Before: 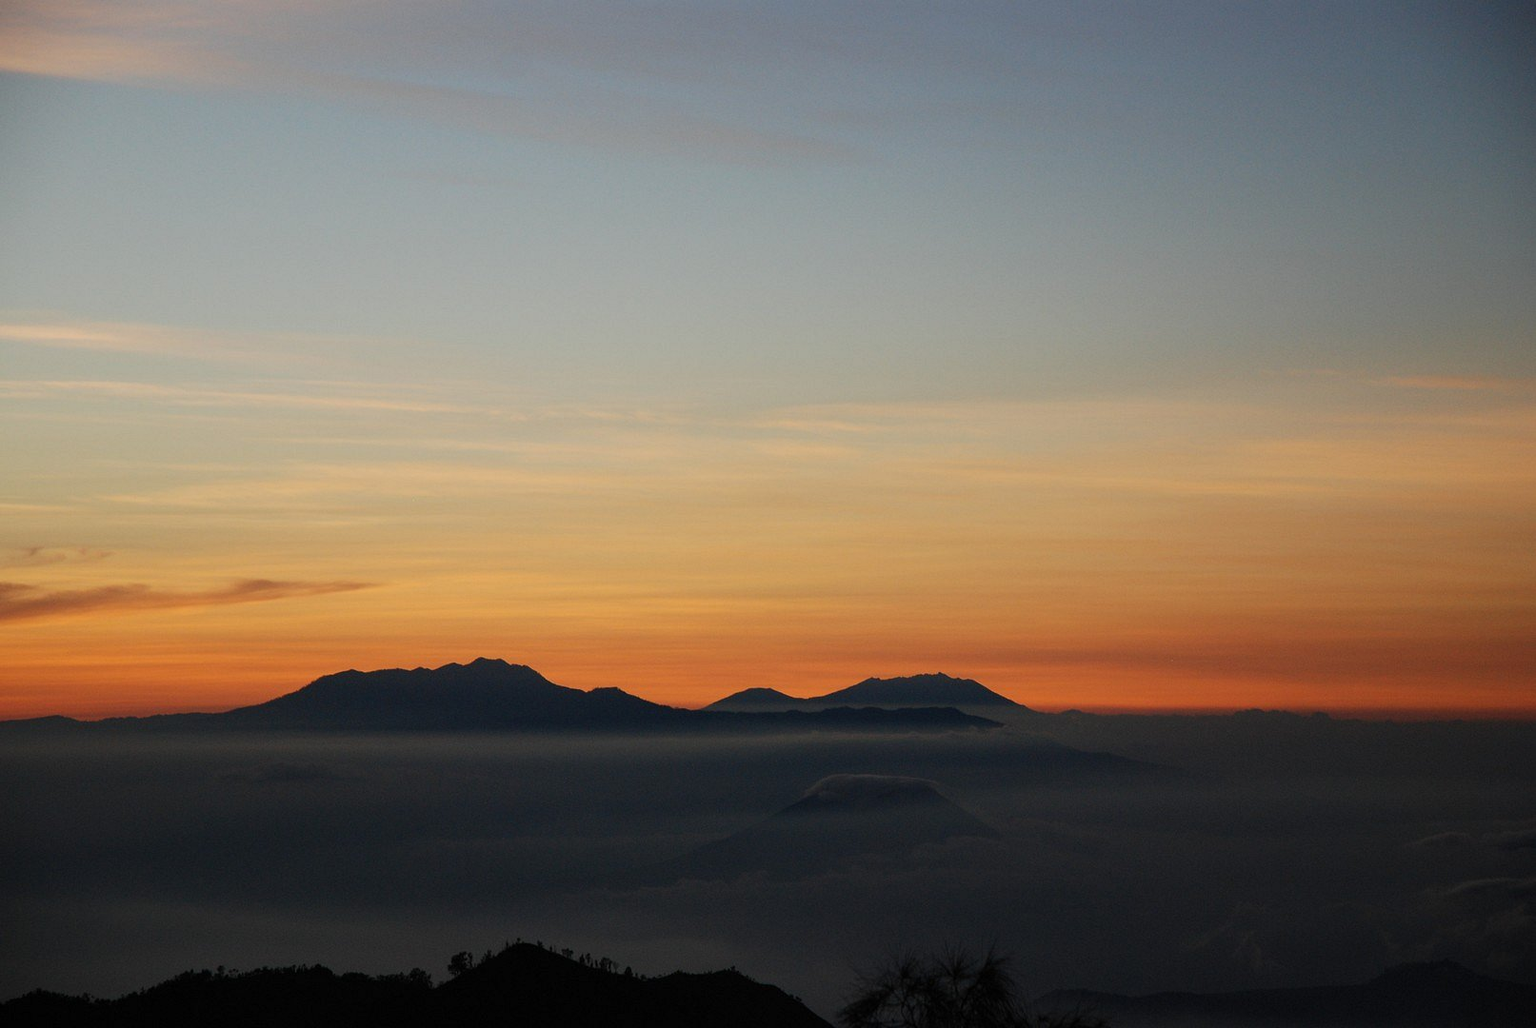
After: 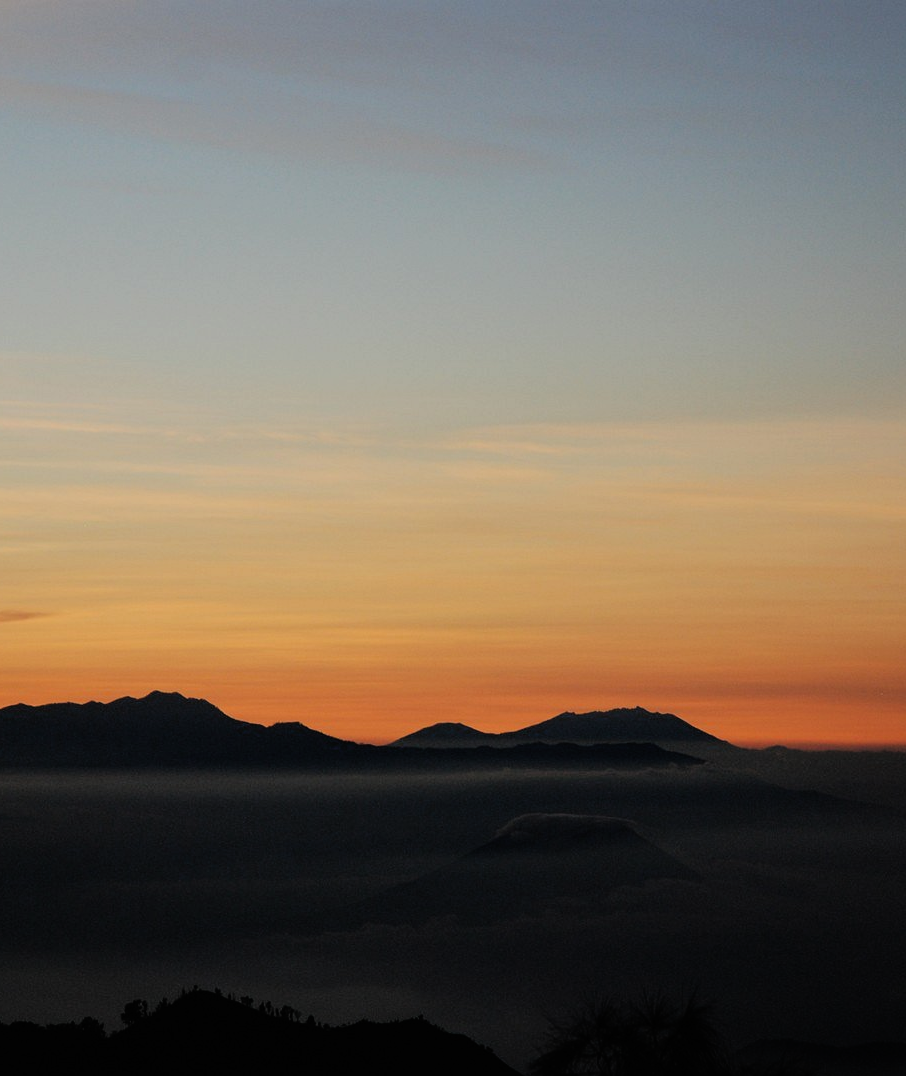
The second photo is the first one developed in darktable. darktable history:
filmic rgb: black relative exposure -7.75 EV, white relative exposure 4.4 EV, threshold 3 EV, hardness 3.76, latitude 50%, contrast 1.1, color science v5 (2021), contrast in shadows safe, contrast in highlights safe, enable highlight reconstruction true
exposure: black level correction -0.003, exposure 0.04 EV, compensate highlight preservation false
crop: left 21.674%, right 22.086%
